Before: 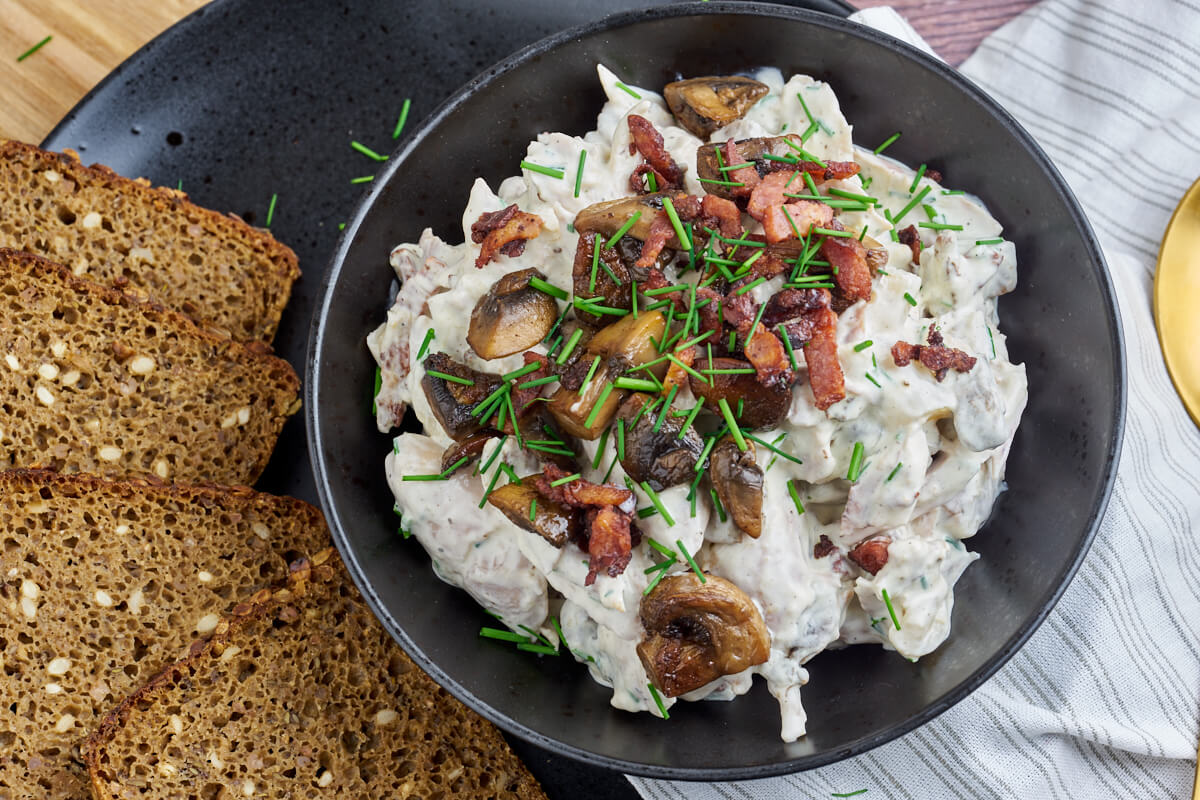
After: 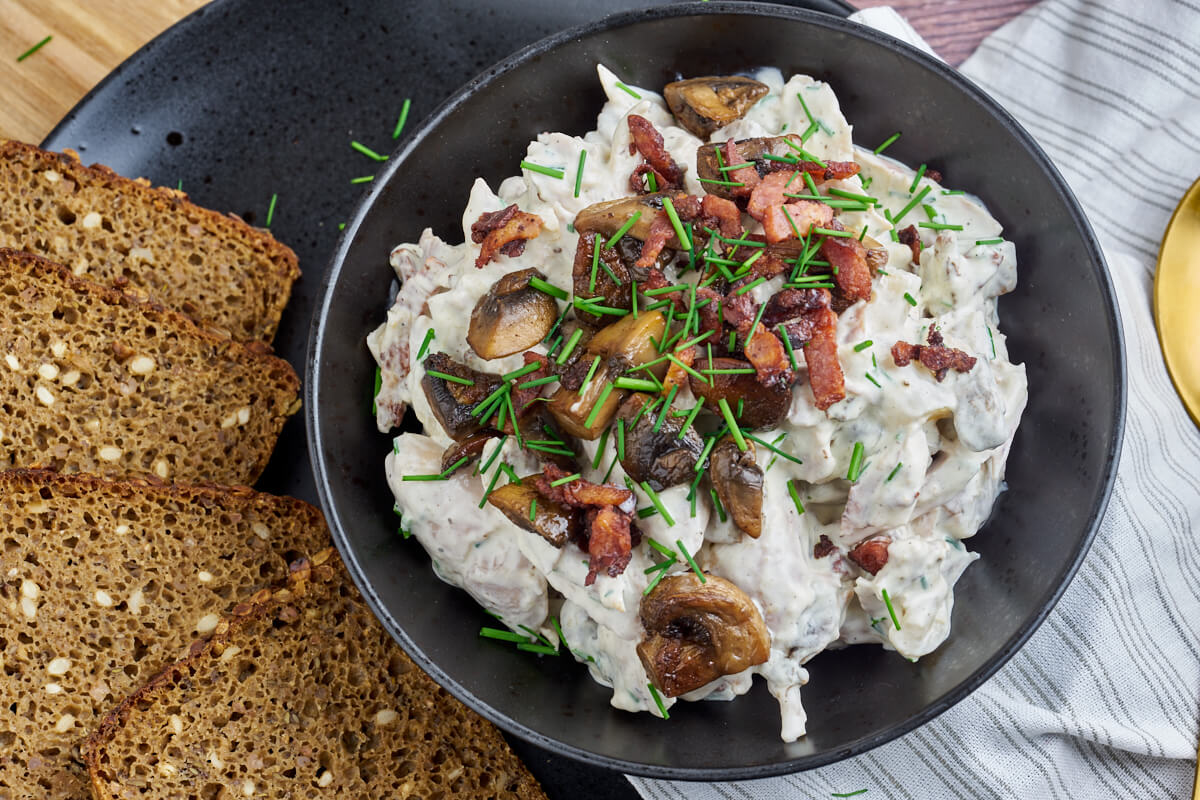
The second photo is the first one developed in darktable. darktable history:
shadows and highlights: shadows 6.03, soften with gaussian
